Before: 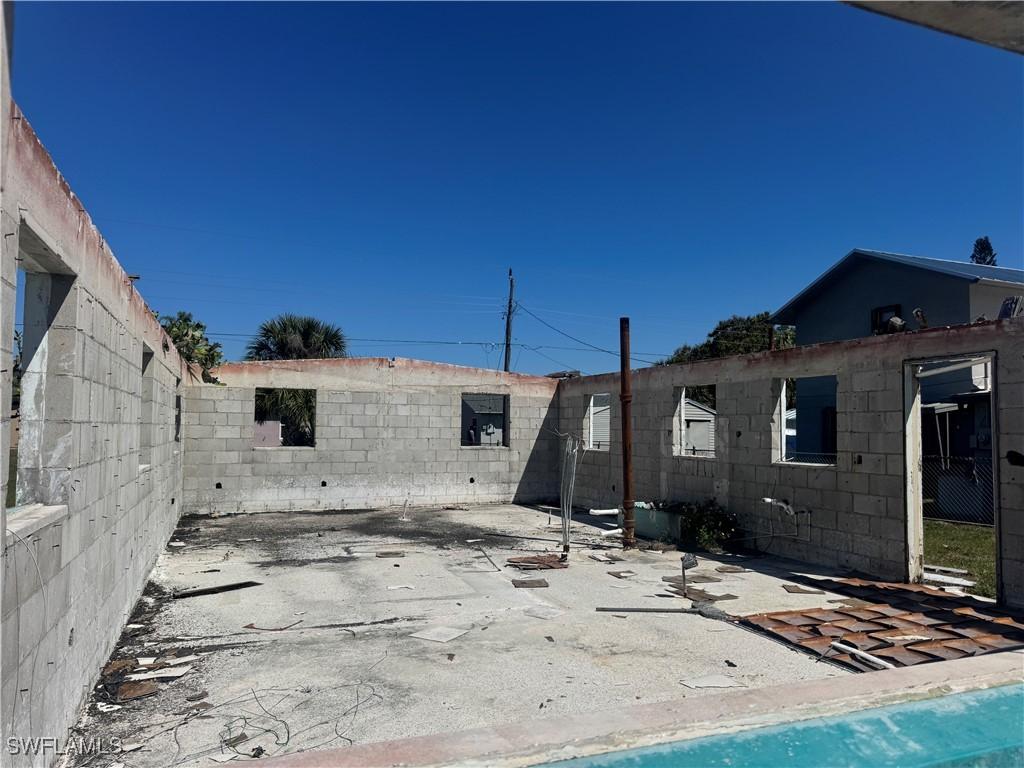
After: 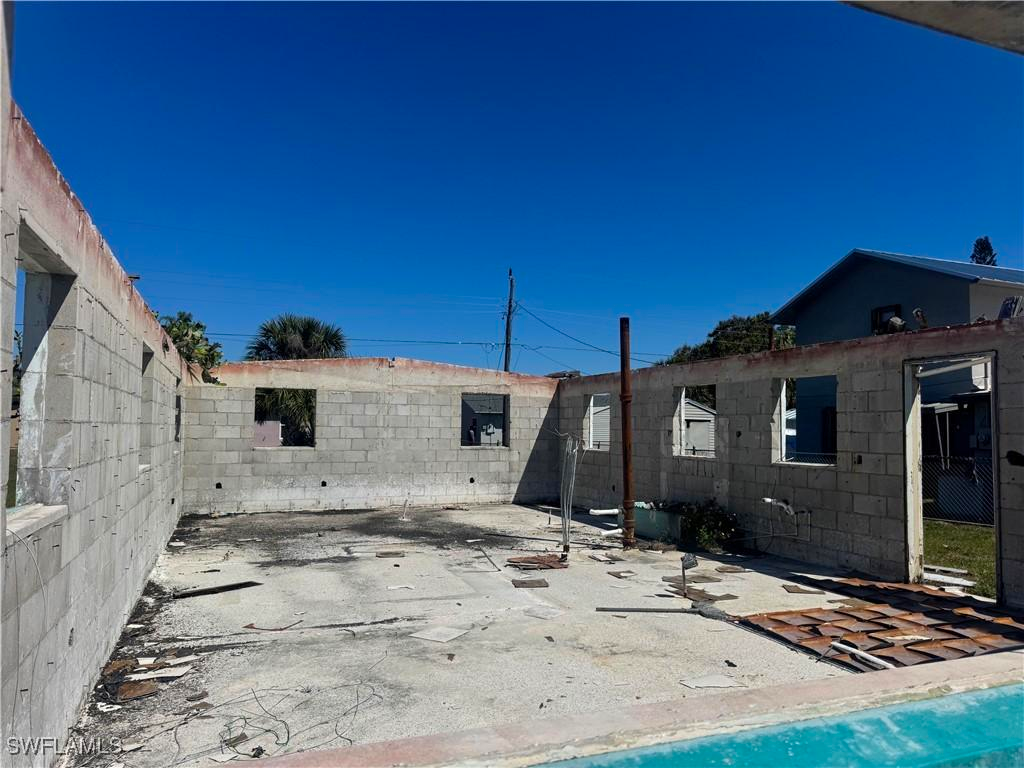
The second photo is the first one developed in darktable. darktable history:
color balance rgb: perceptual saturation grading › global saturation 19.558%, global vibrance 14.262%
